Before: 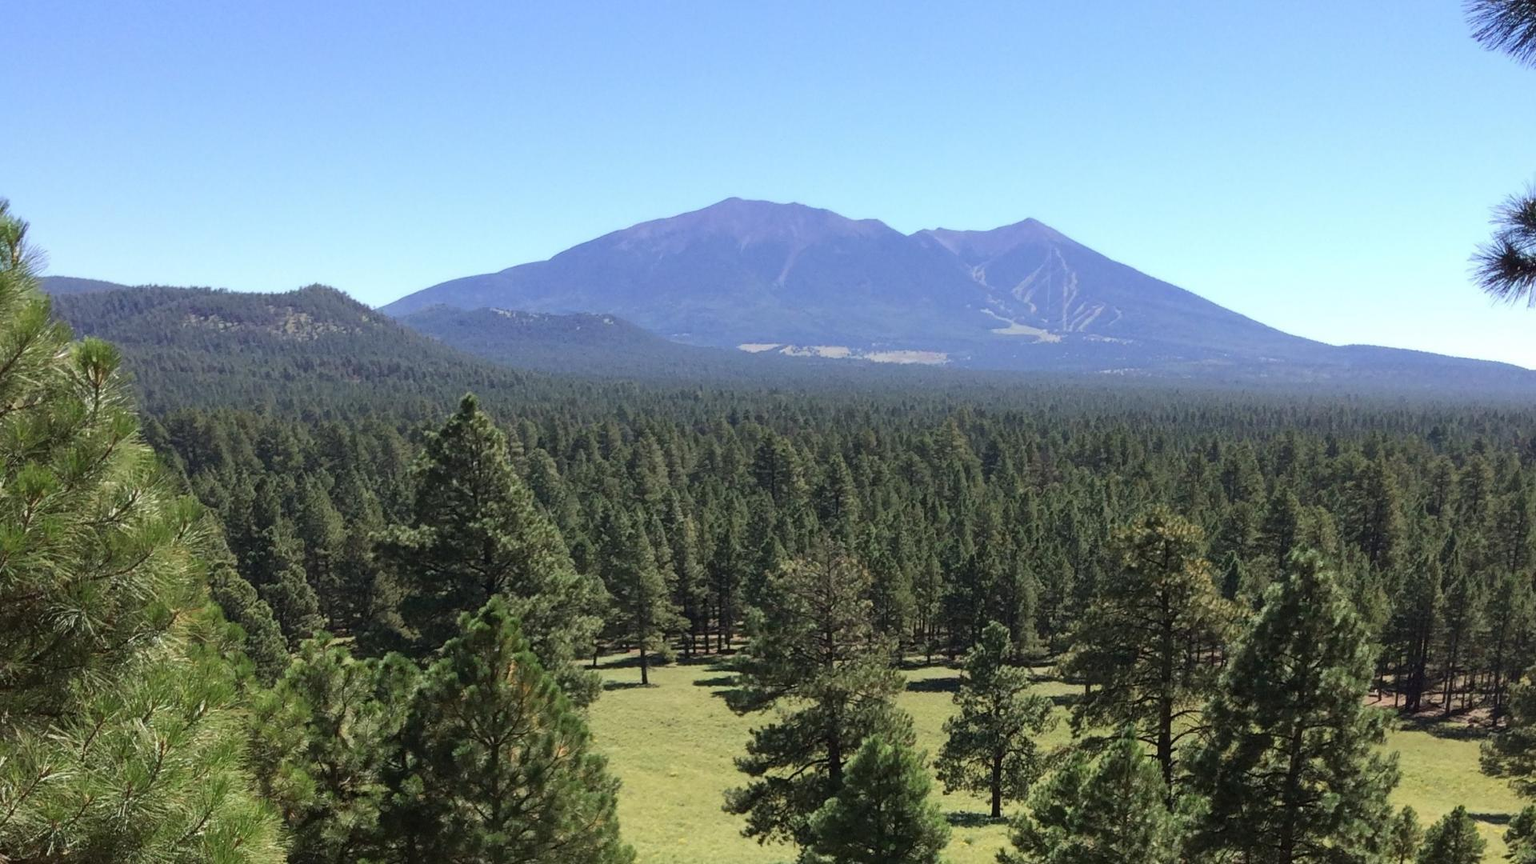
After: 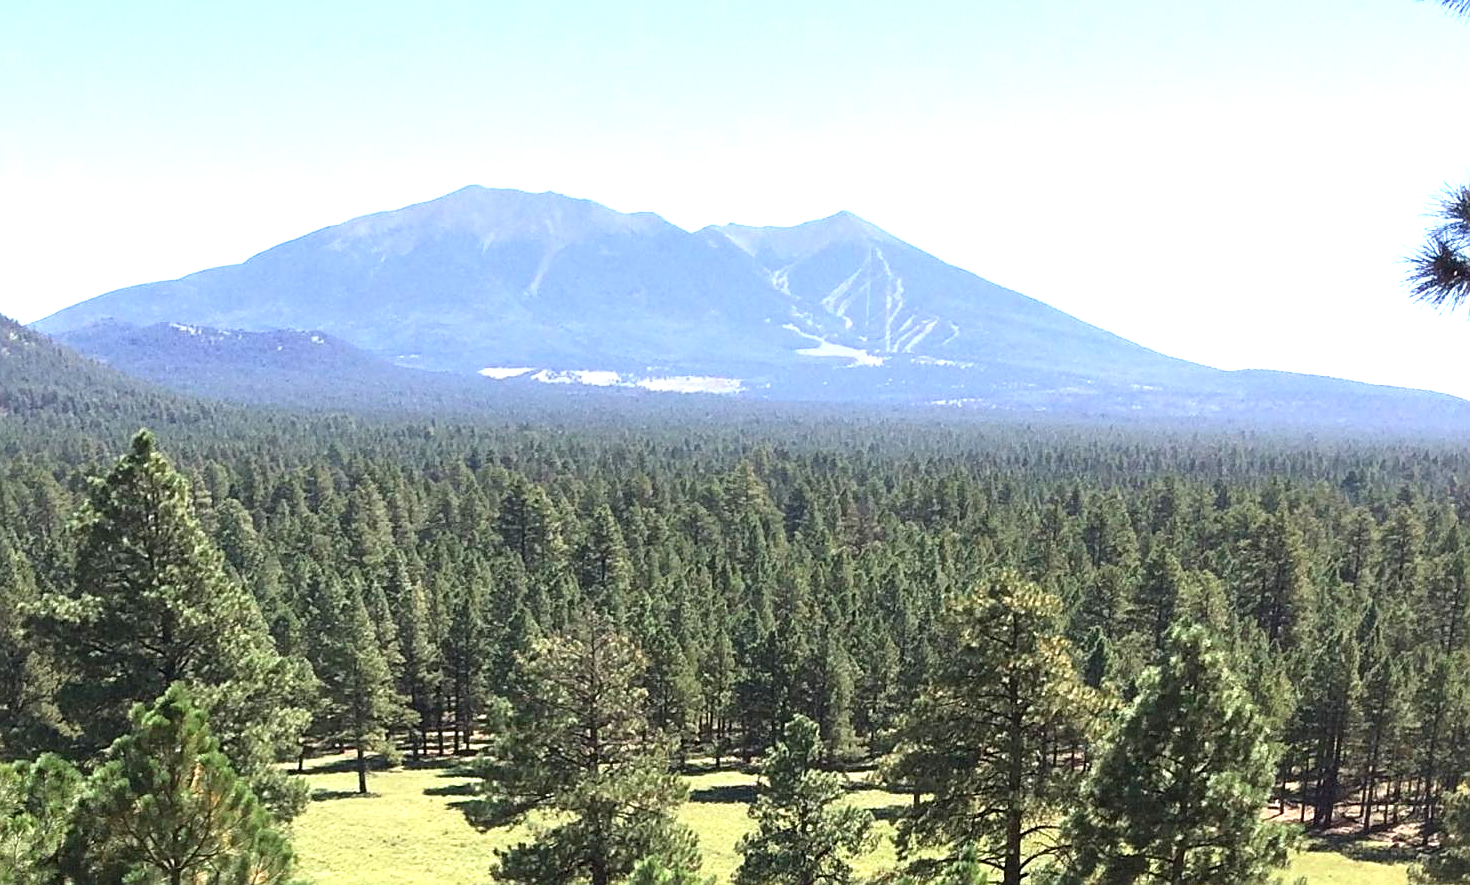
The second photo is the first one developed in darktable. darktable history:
exposure: black level correction 0, exposure 1.173 EV, compensate exposure bias true, compensate highlight preservation false
crop: left 23.095%, top 5.827%, bottom 11.854%
sharpen: on, module defaults
